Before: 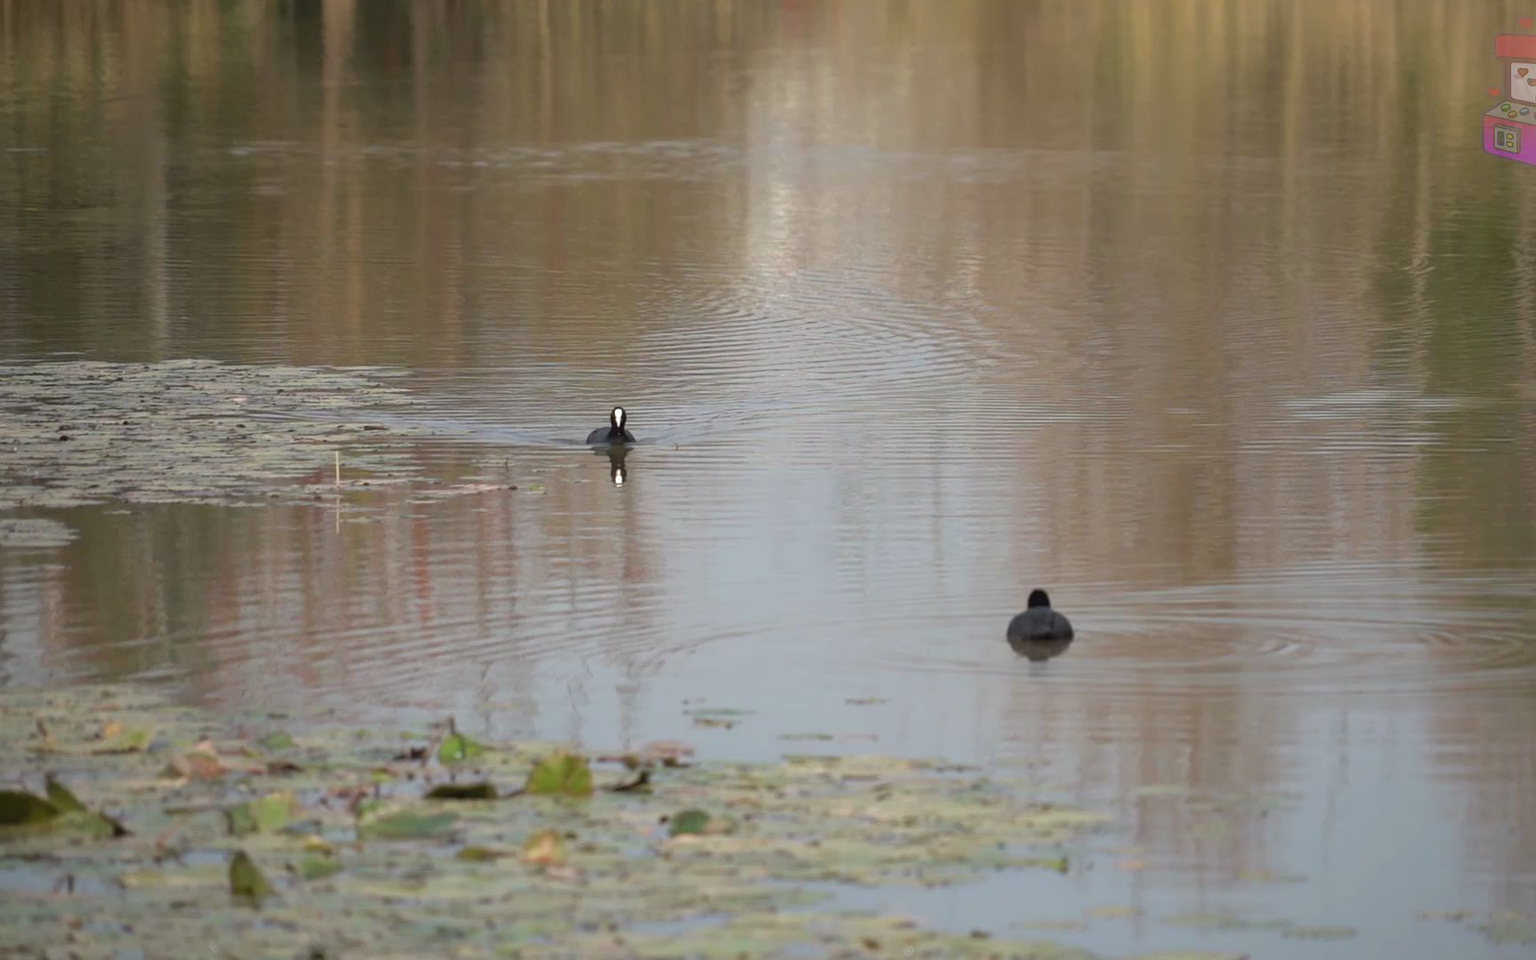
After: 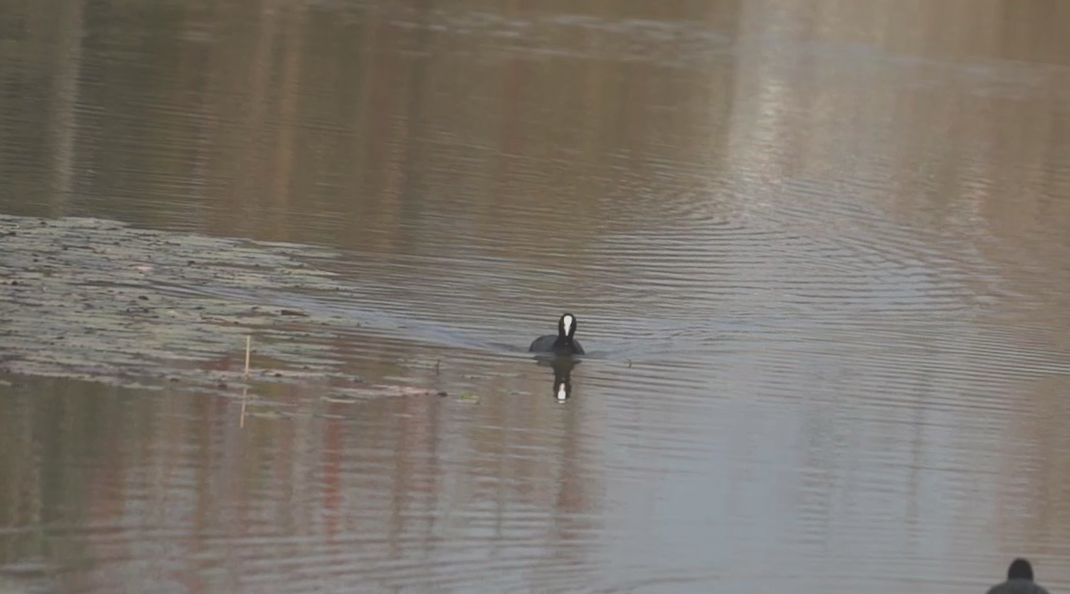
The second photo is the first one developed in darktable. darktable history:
crop and rotate: angle -4.99°, left 2.122%, top 6.945%, right 27.566%, bottom 30.519%
shadows and highlights: shadows 40, highlights -54, highlights color adjustment 46%, low approximation 0.01, soften with gaussian
exposure: black level correction -0.036, exposure -0.497 EV, compensate highlight preservation false
white balance: emerald 1
